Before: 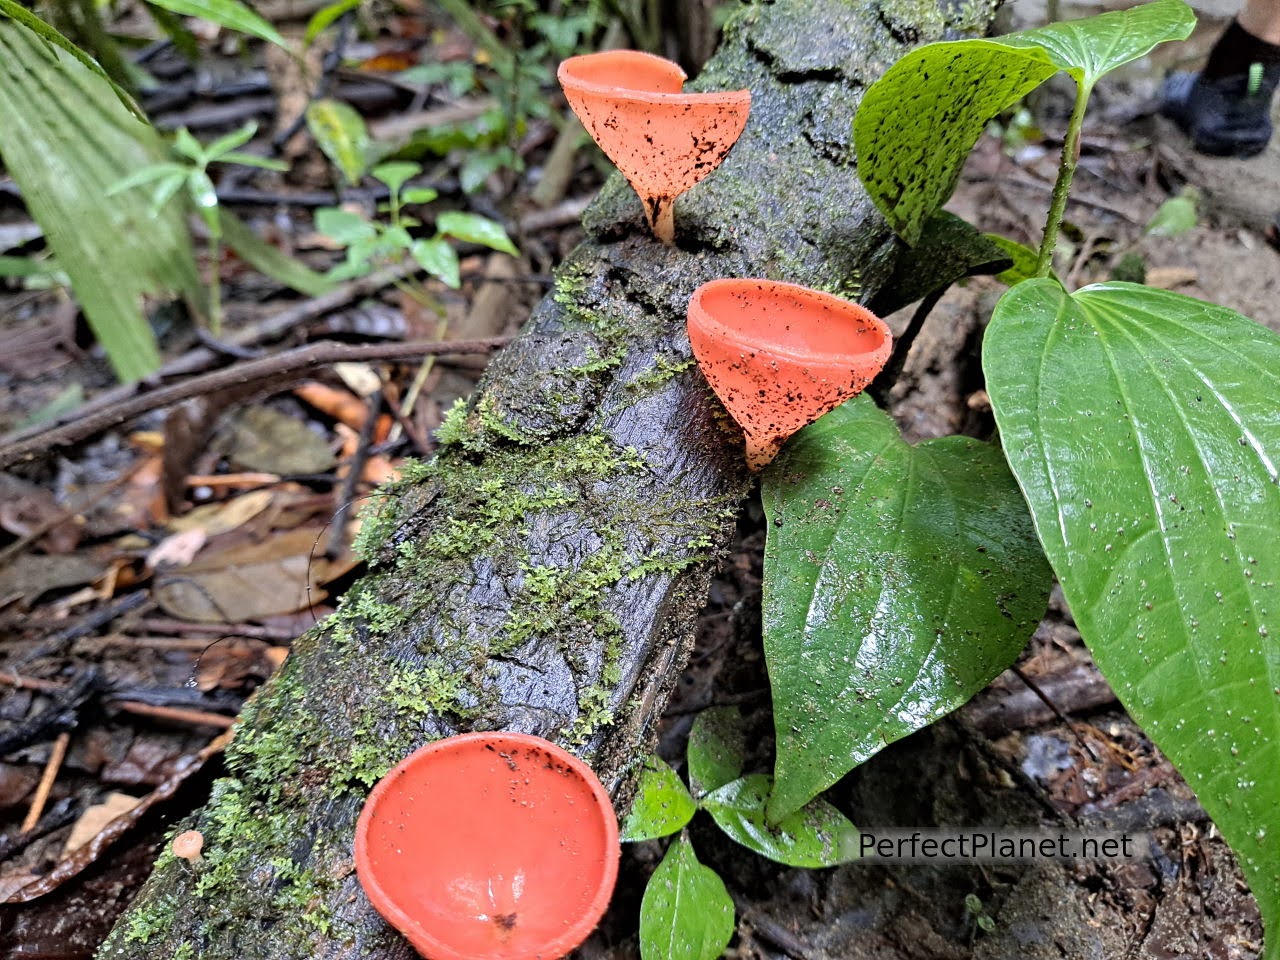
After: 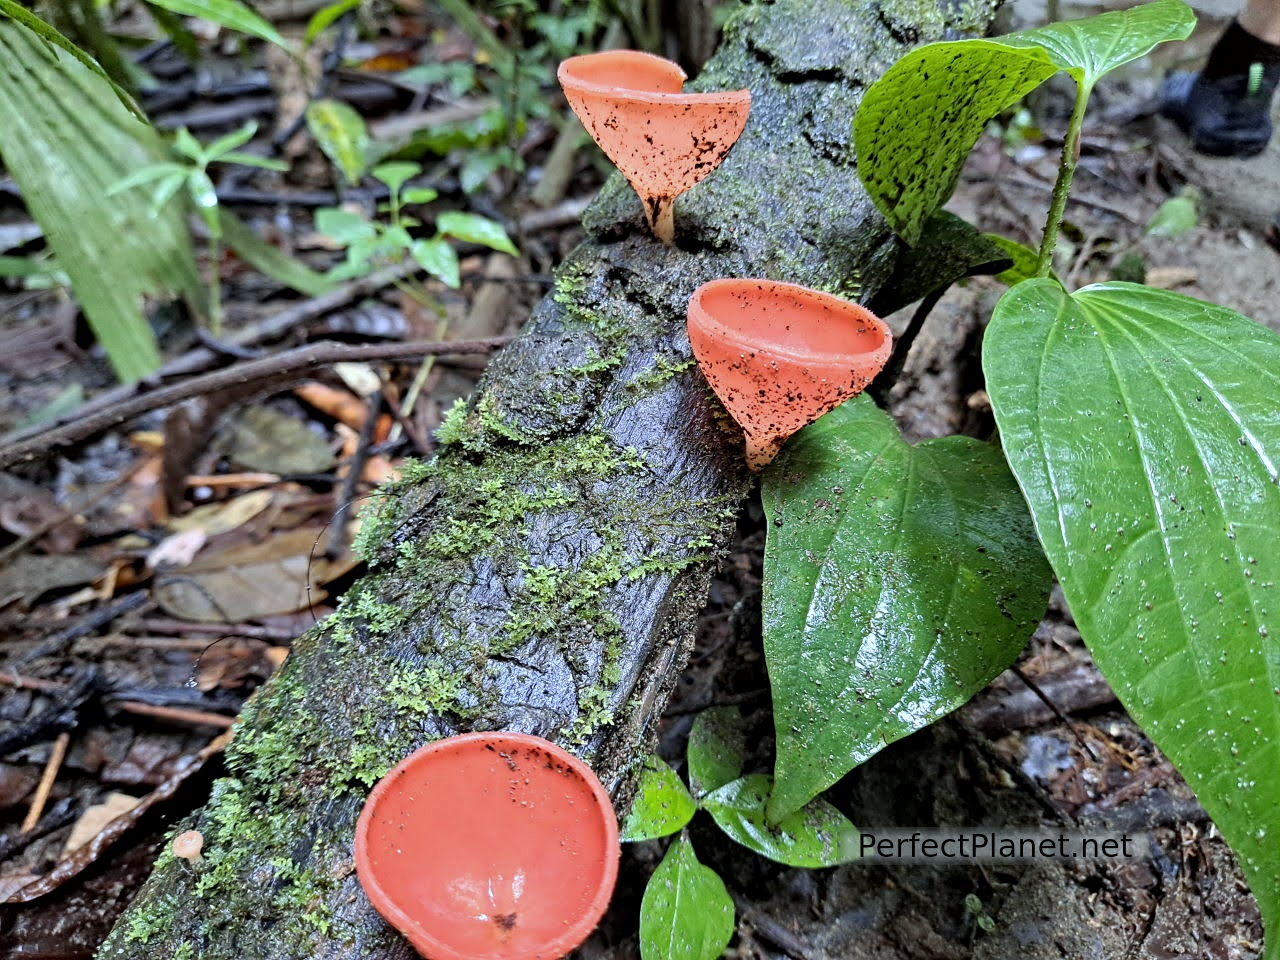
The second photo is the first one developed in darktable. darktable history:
white balance: red 0.925, blue 1.046
local contrast: mode bilateral grid, contrast 20, coarseness 50, detail 120%, midtone range 0.2
